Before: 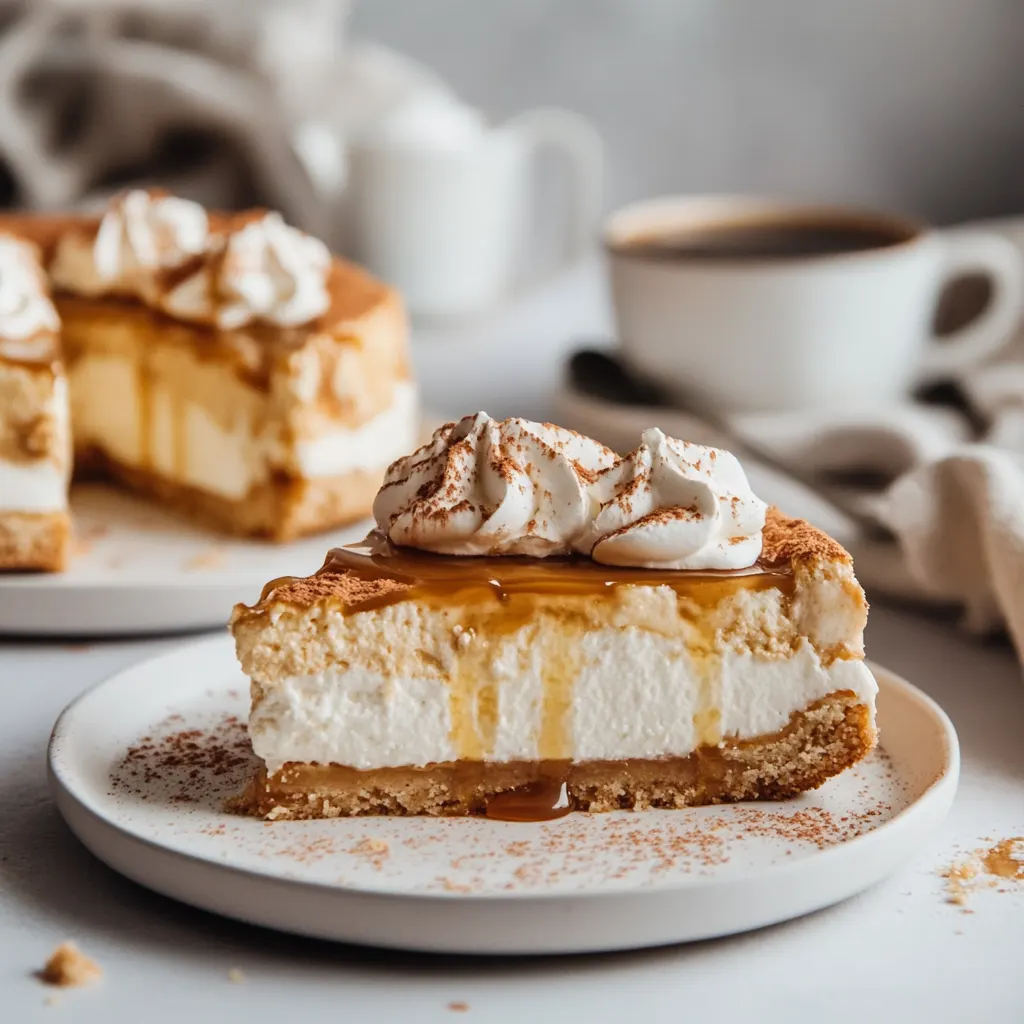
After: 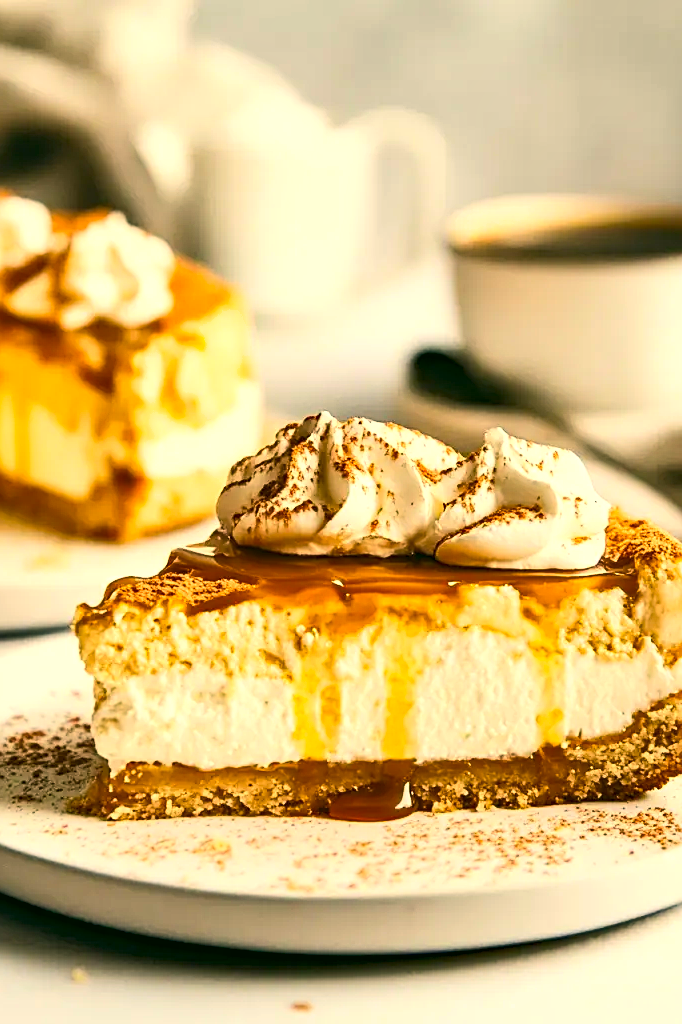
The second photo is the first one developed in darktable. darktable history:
crop: left 15.419%, right 17.914%
sharpen: on, module defaults
haze removal: compatibility mode true, adaptive false
exposure: black level correction 0, exposure 0.7 EV, compensate exposure bias true, compensate highlight preservation false
shadows and highlights: shadows 49, highlights -41, soften with gaussian
rotate and perspective: automatic cropping original format, crop left 0, crop top 0
contrast brightness saturation: contrast 0.2, brightness 0.16, saturation 0.22
color correction: highlights a* 5.3, highlights b* 24.26, shadows a* -15.58, shadows b* 4.02
